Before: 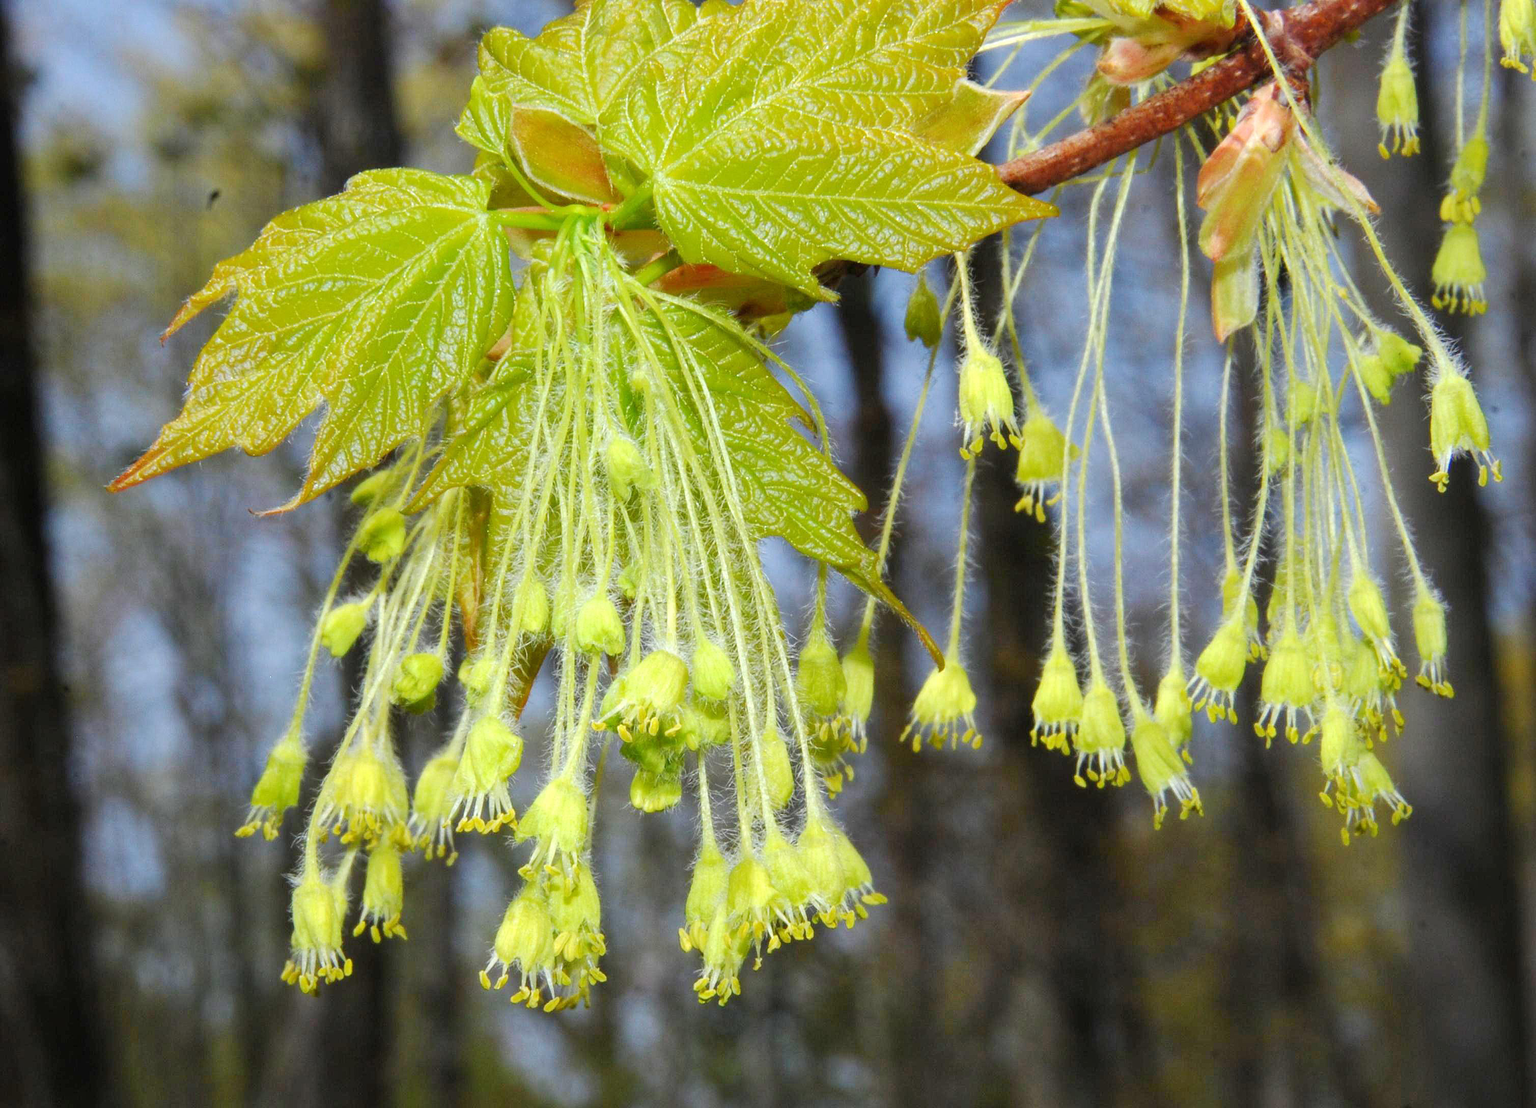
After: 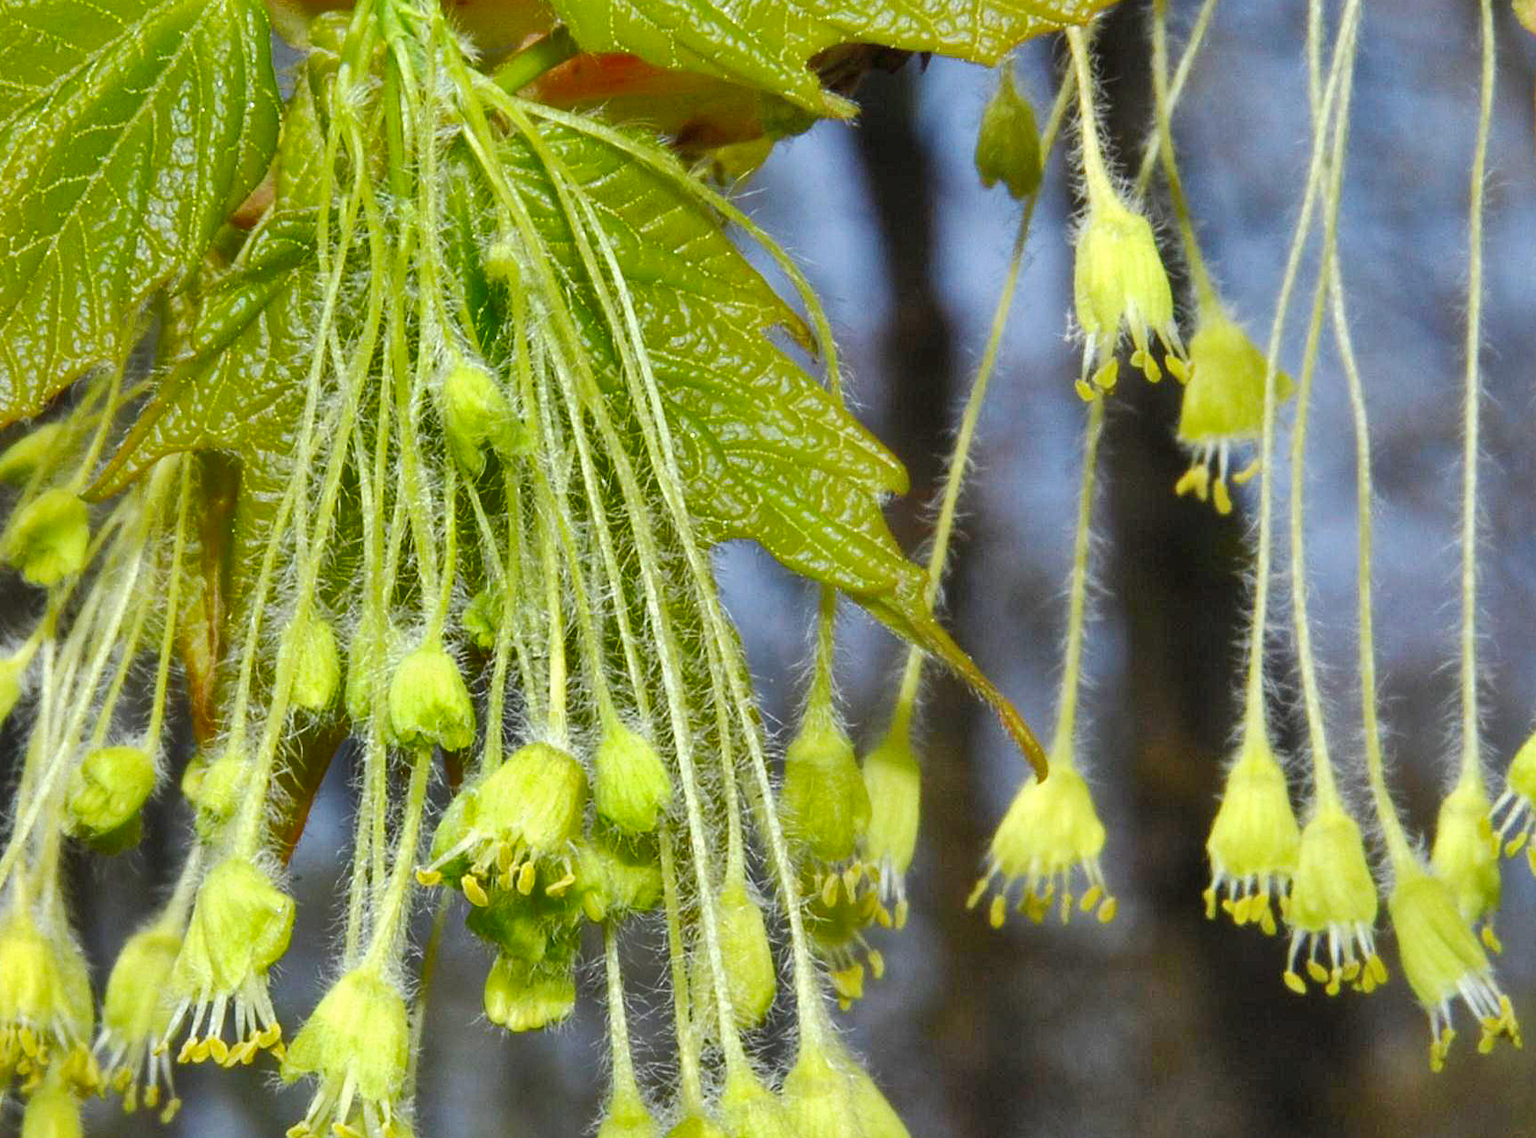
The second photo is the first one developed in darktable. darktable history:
shadows and highlights: radius 108.52, shadows 40.68, highlights -72.88, low approximation 0.01, soften with gaussian
crop and rotate: left 22.13%, top 22.054%, right 22.026%, bottom 22.102%
rotate and perspective: lens shift (horizontal) -0.055, automatic cropping off
